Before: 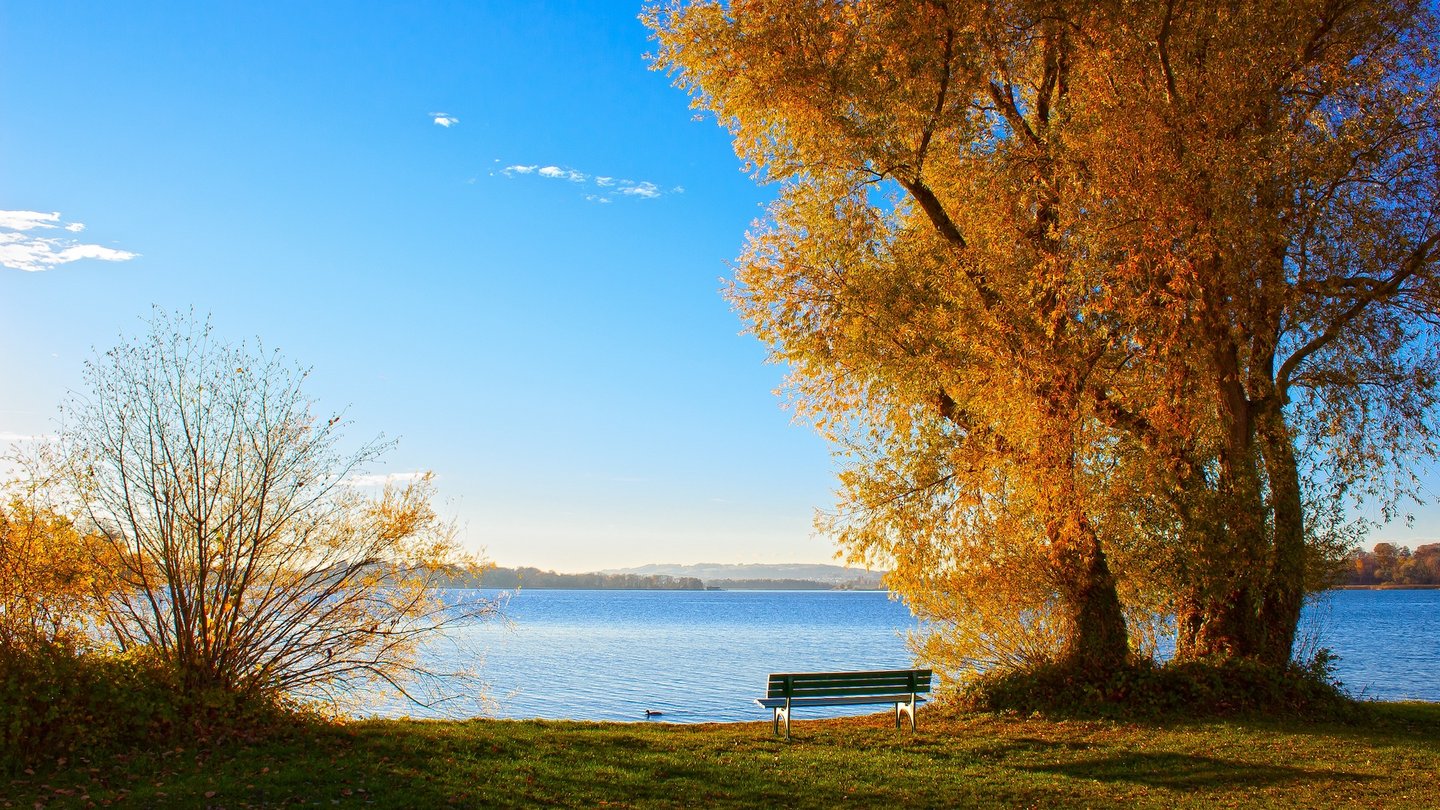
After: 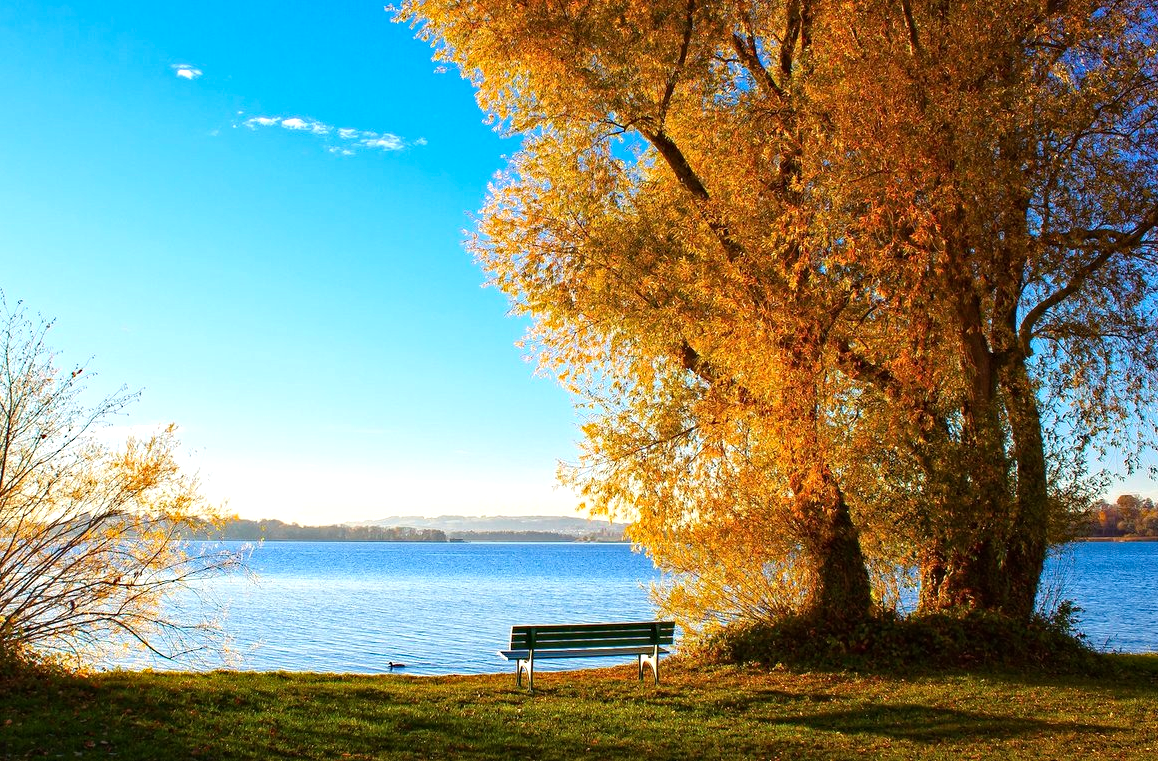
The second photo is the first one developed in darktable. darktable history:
tone equalizer: -8 EV -0.423 EV, -7 EV -0.395 EV, -6 EV -0.342 EV, -5 EV -0.218 EV, -3 EV 0.189 EV, -2 EV 0.334 EV, -1 EV 0.376 EV, +0 EV 0.425 EV
crop and rotate: left 17.85%, top 5.974%, right 1.7%
haze removal: strength 0.302, distance 0.244, compatibility mode true, adaptive false
